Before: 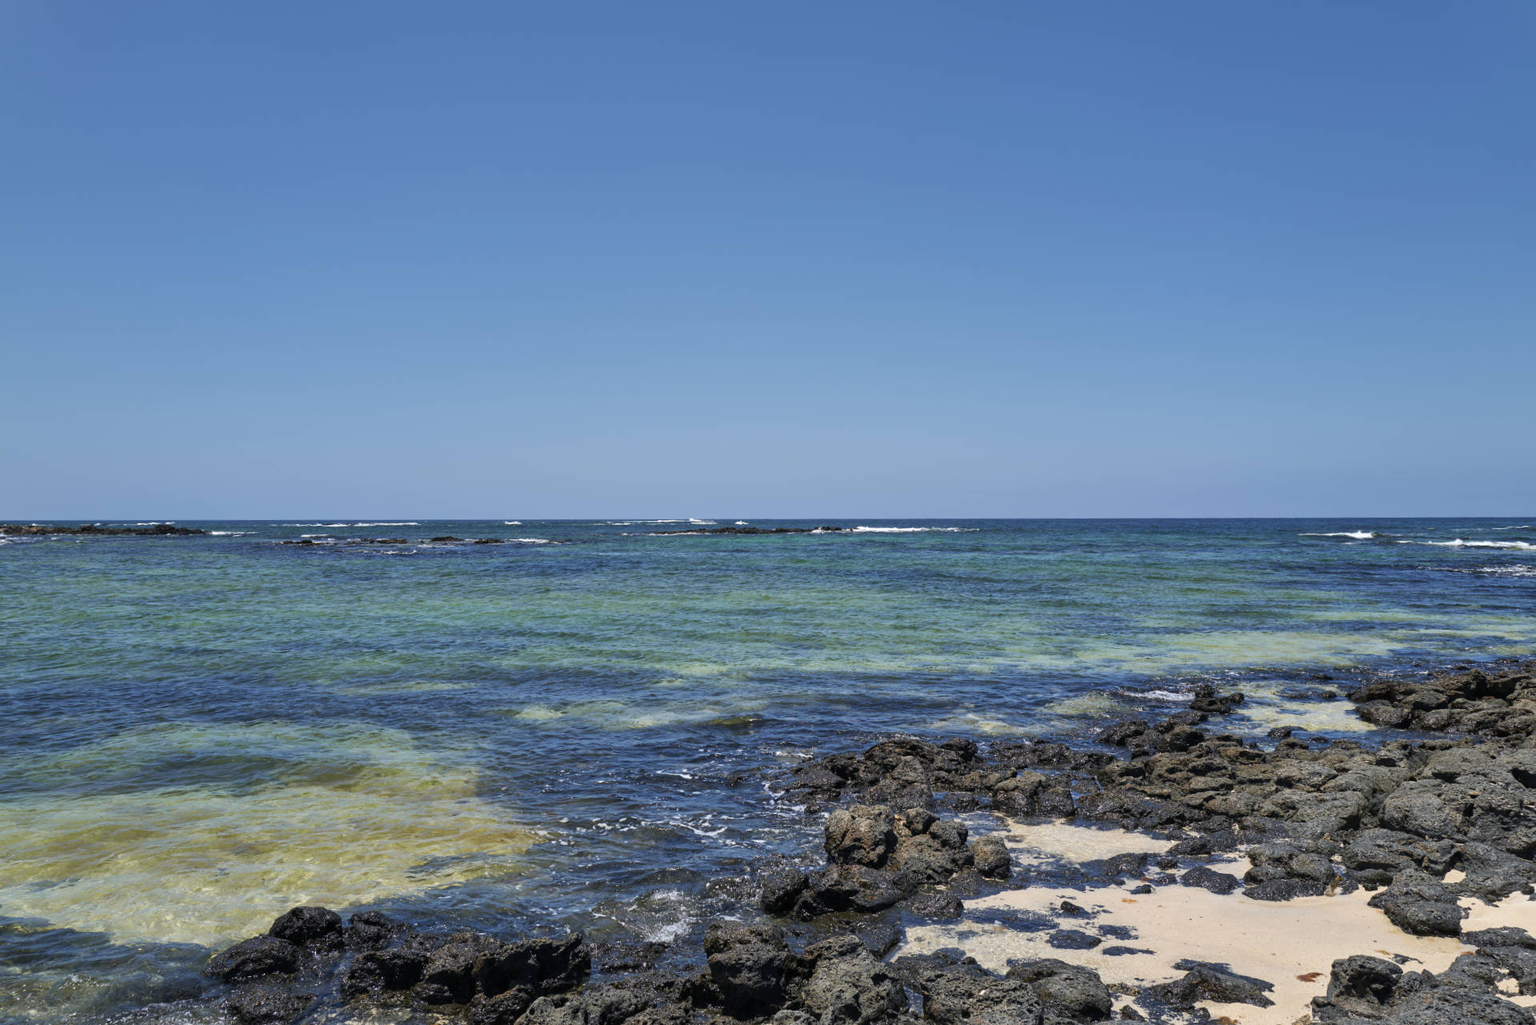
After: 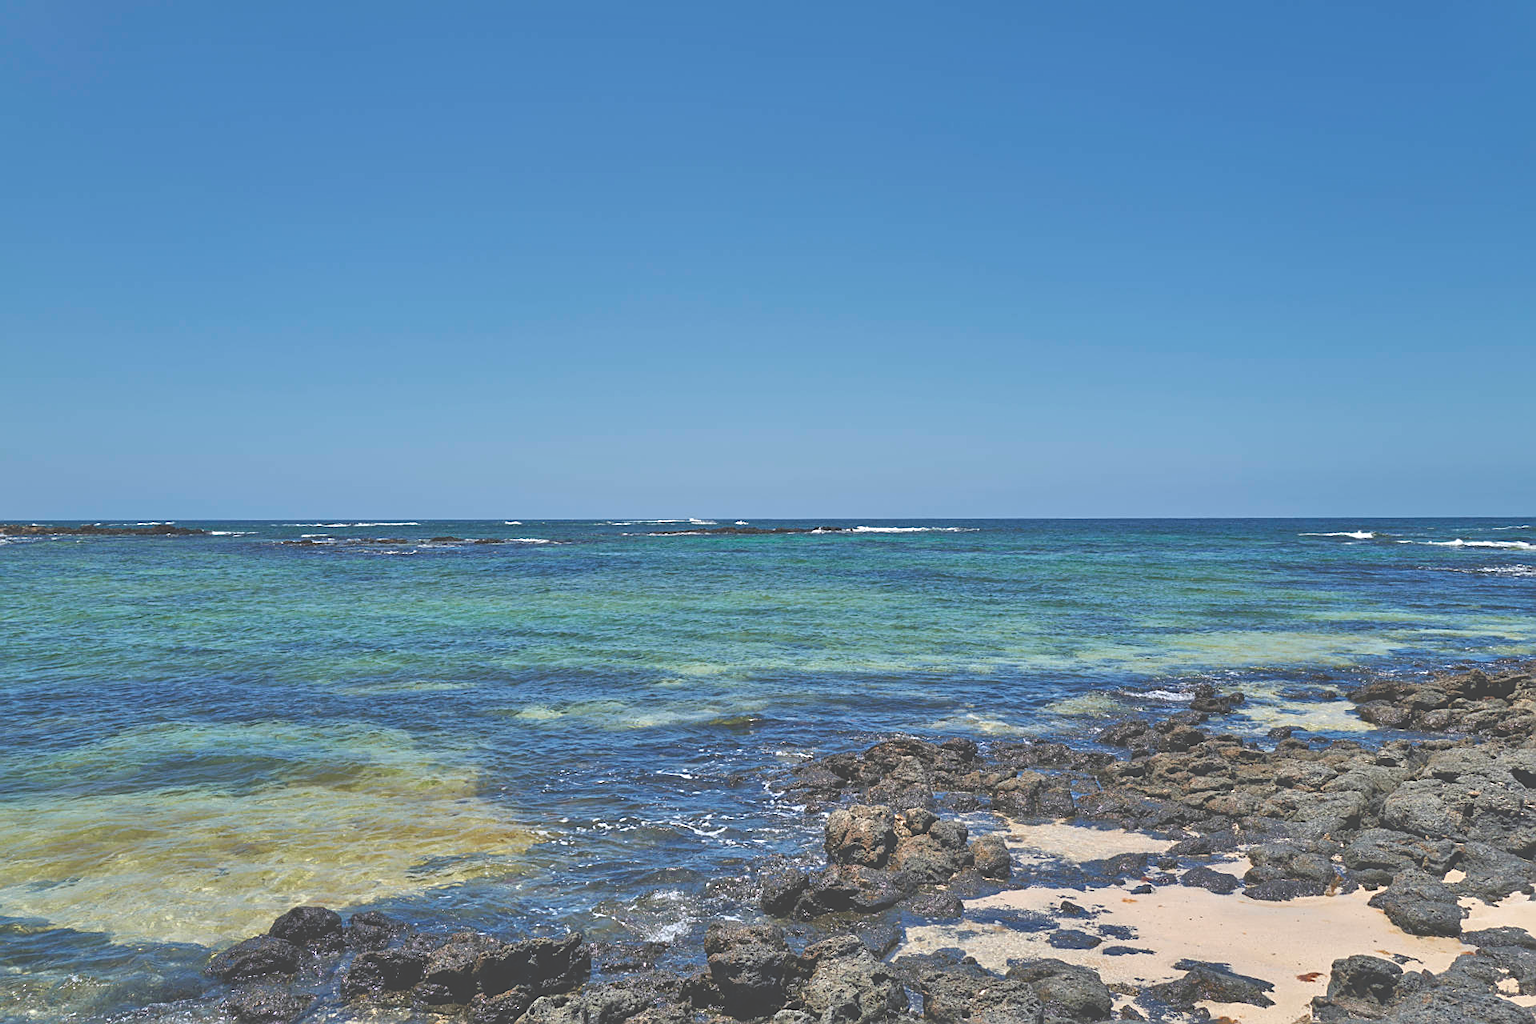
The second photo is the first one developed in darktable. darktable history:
exposure: black level correction -0.022, exposure -0.035 EV, compensate highlight preservation false
tone equalizer: -7 EV 0.144 EV, -6 EV 0.598 EV, -5 EV 1.19 EV, -4 EV 1.31 EV, -3 EV 1.18 EV, -2 EV 0.6 EV, -1 EV 0.166 EV
sharpen: on, module defaults
